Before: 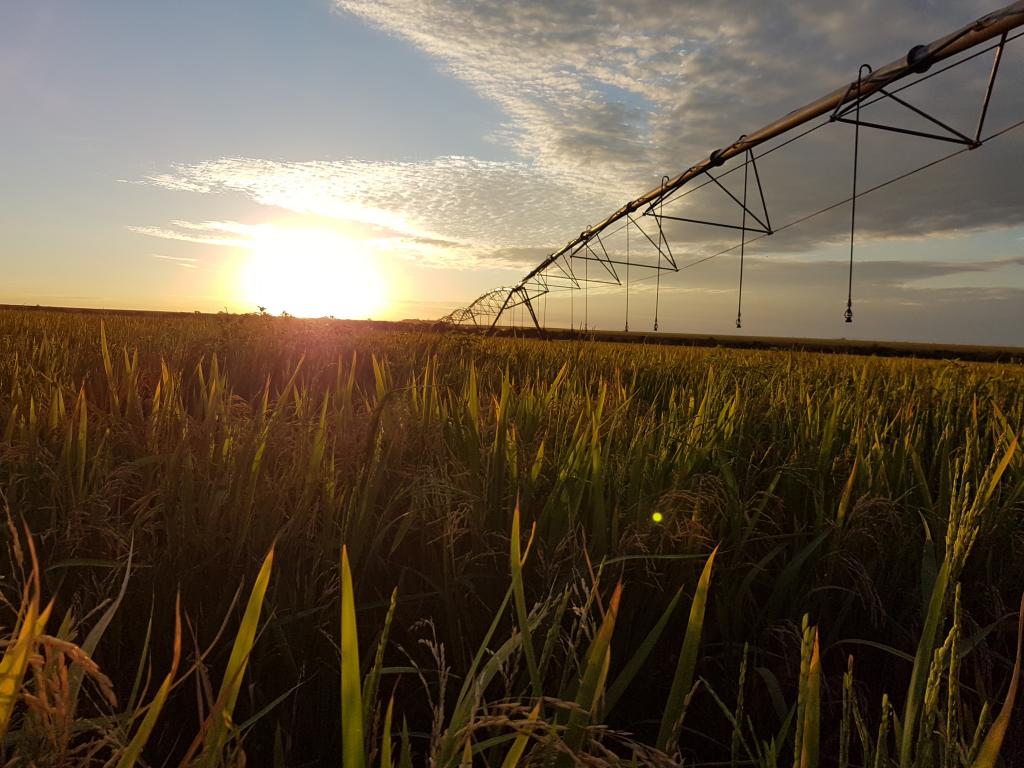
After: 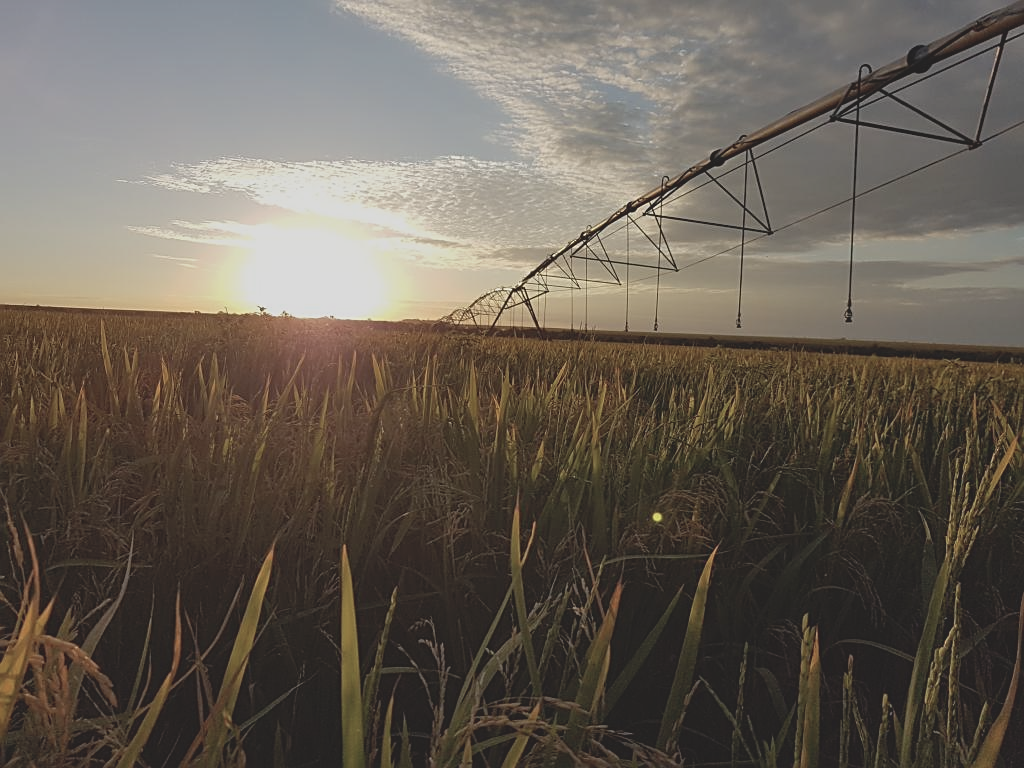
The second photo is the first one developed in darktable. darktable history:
sharpen: on, module defaults
contrast brightness saturation: contrast -0.257, saturation -0.423
tone equalizer: on, module defaults
